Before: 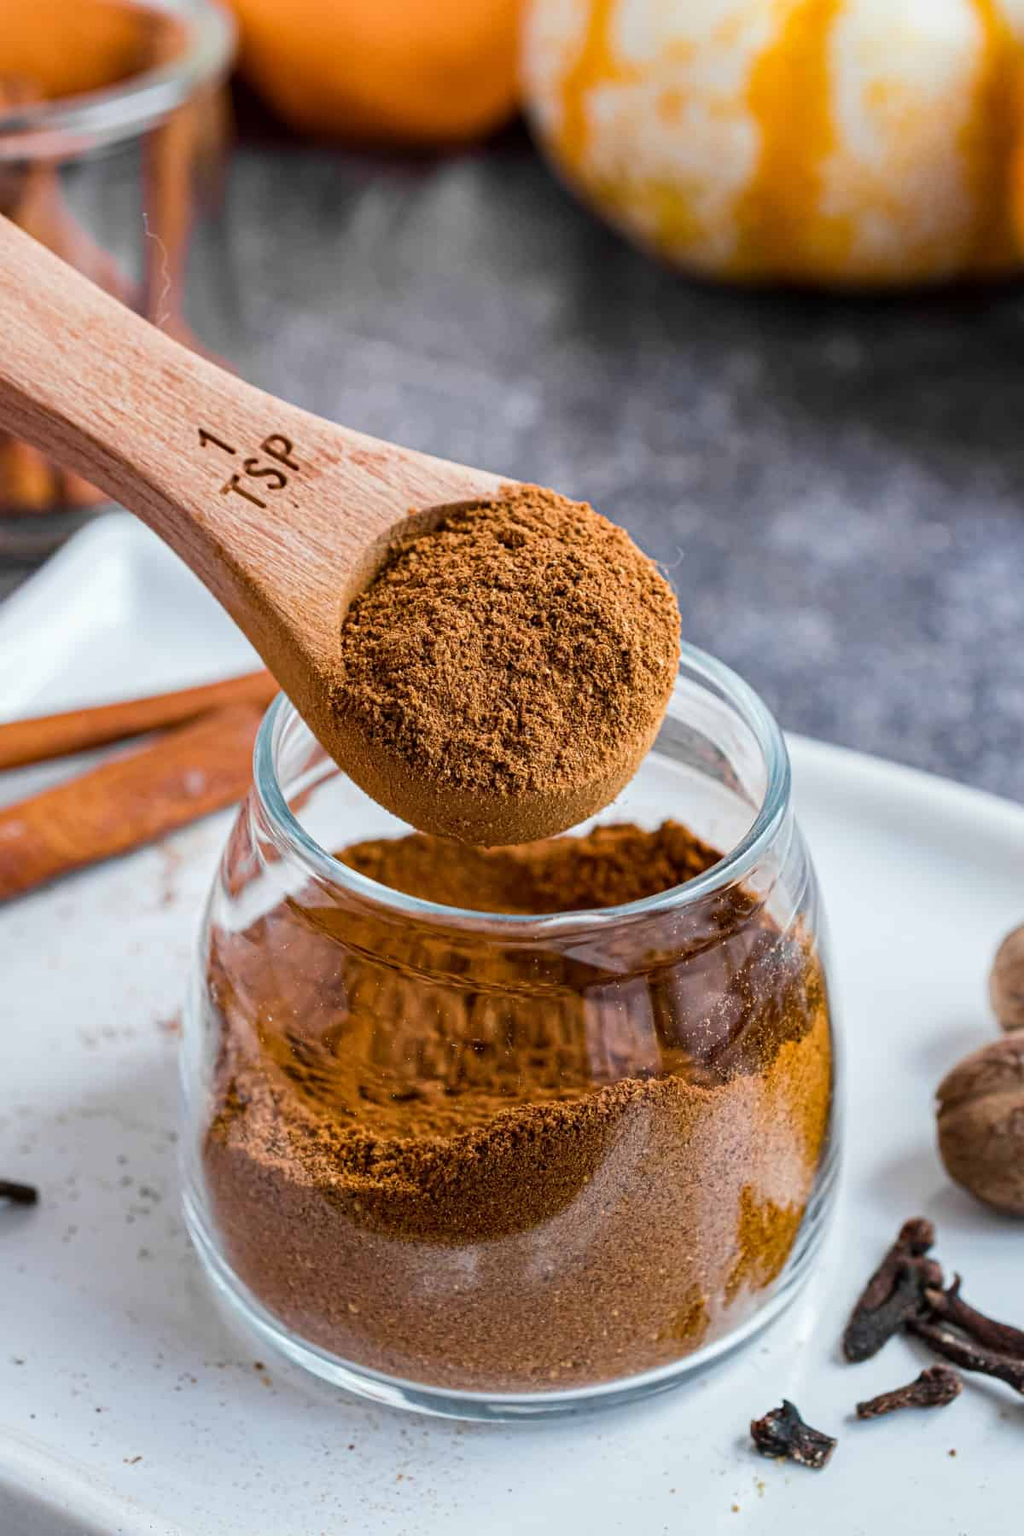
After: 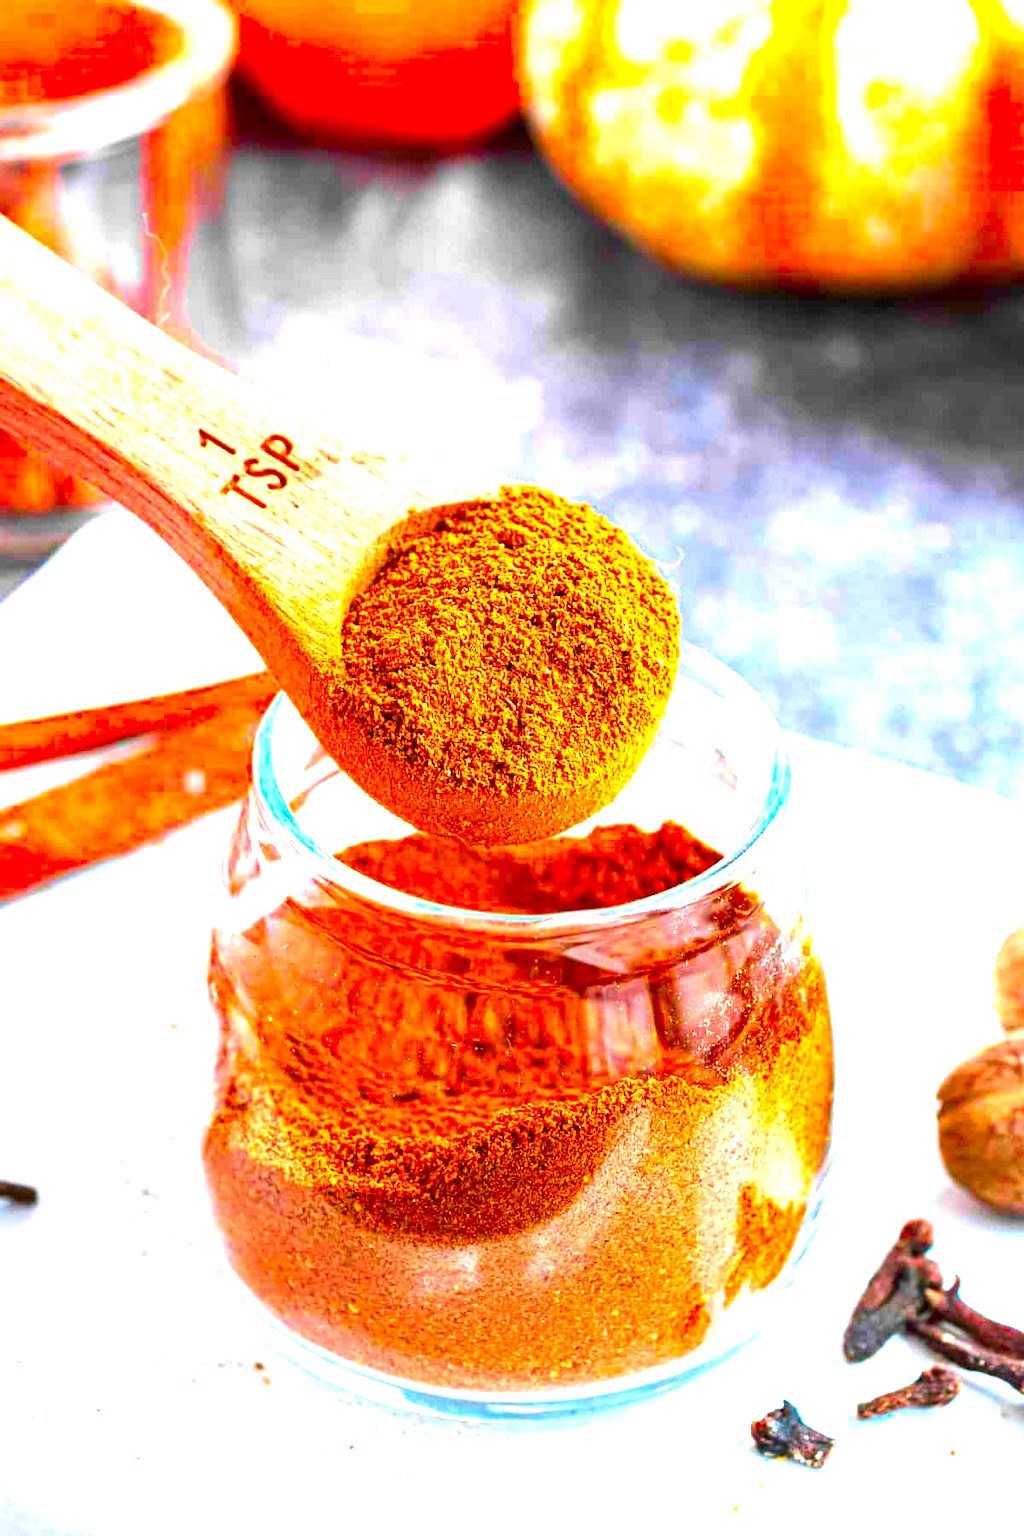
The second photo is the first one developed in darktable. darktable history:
exposure: exposure 2.003 EV, compensate highlight preservation false
color correction: saturation 2.15
